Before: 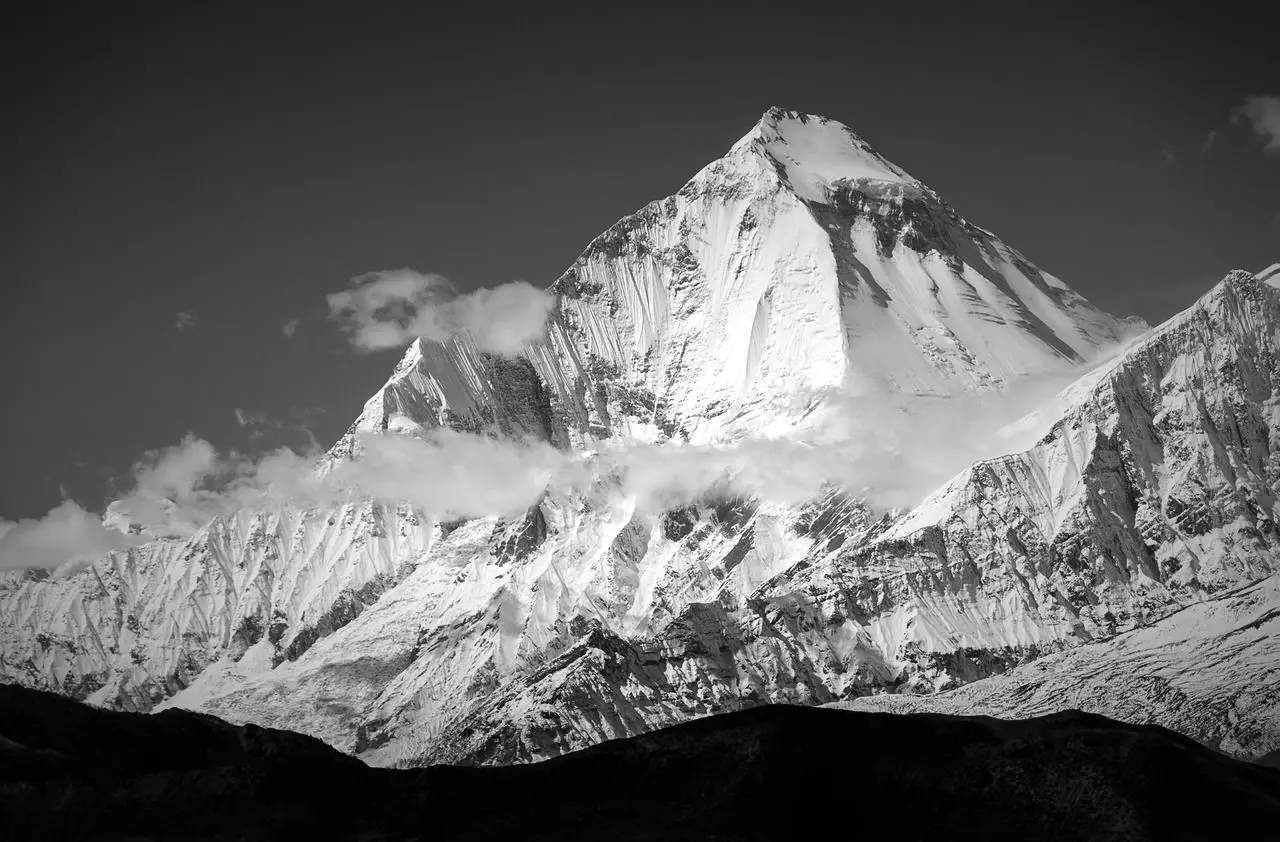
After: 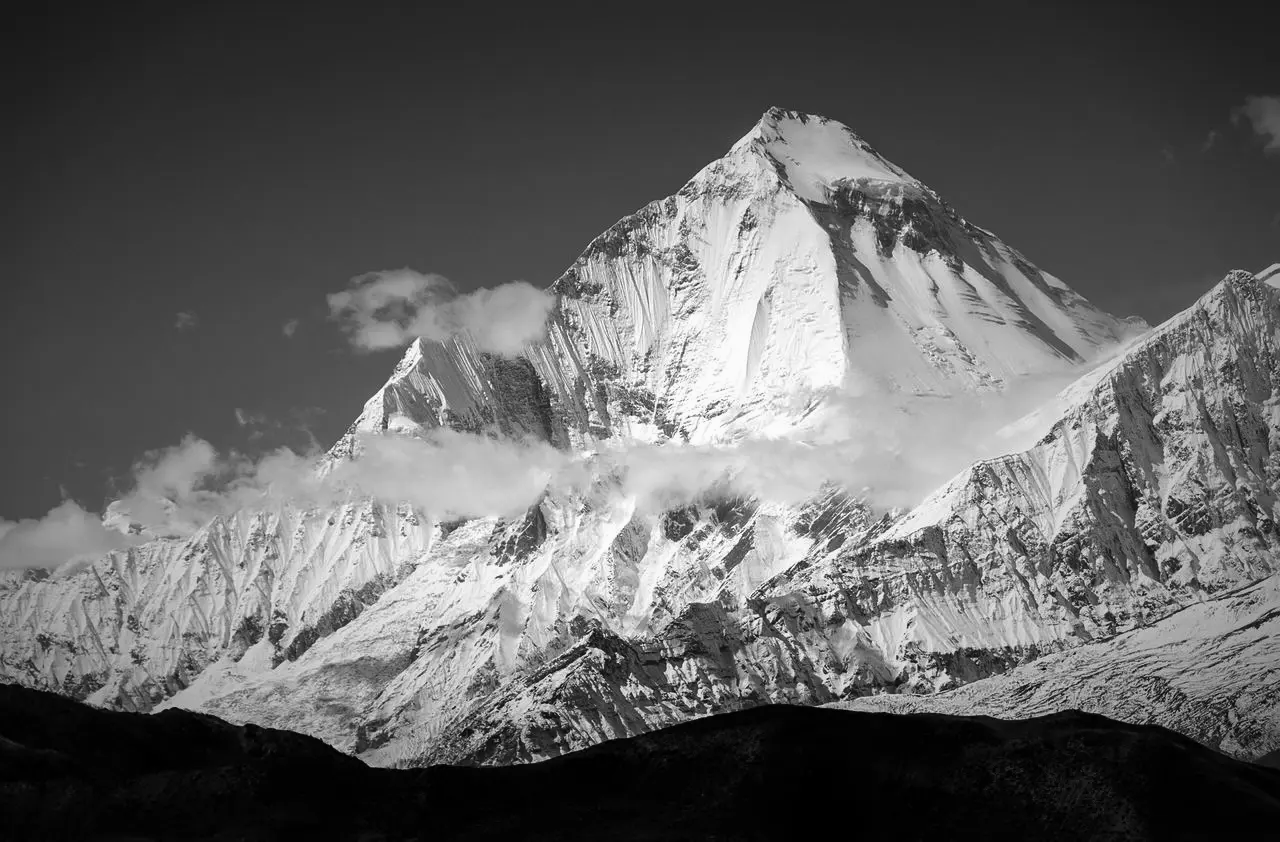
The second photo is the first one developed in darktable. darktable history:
monochrome: a -6.99, b 35.61, size 1.4
rotate and perspective: automatic cropping original format, crop left 0, crop top 0
